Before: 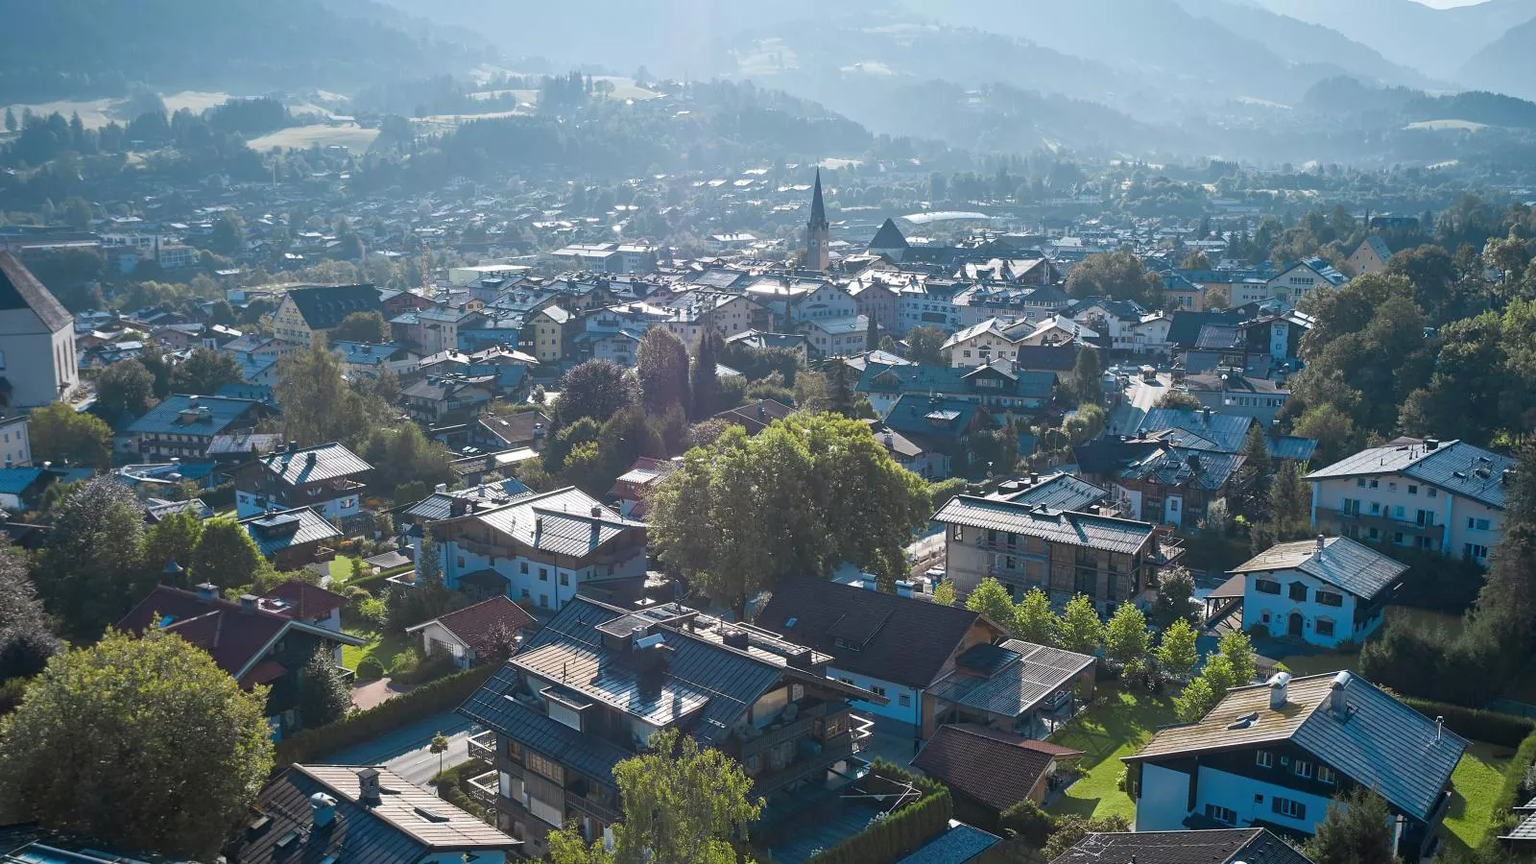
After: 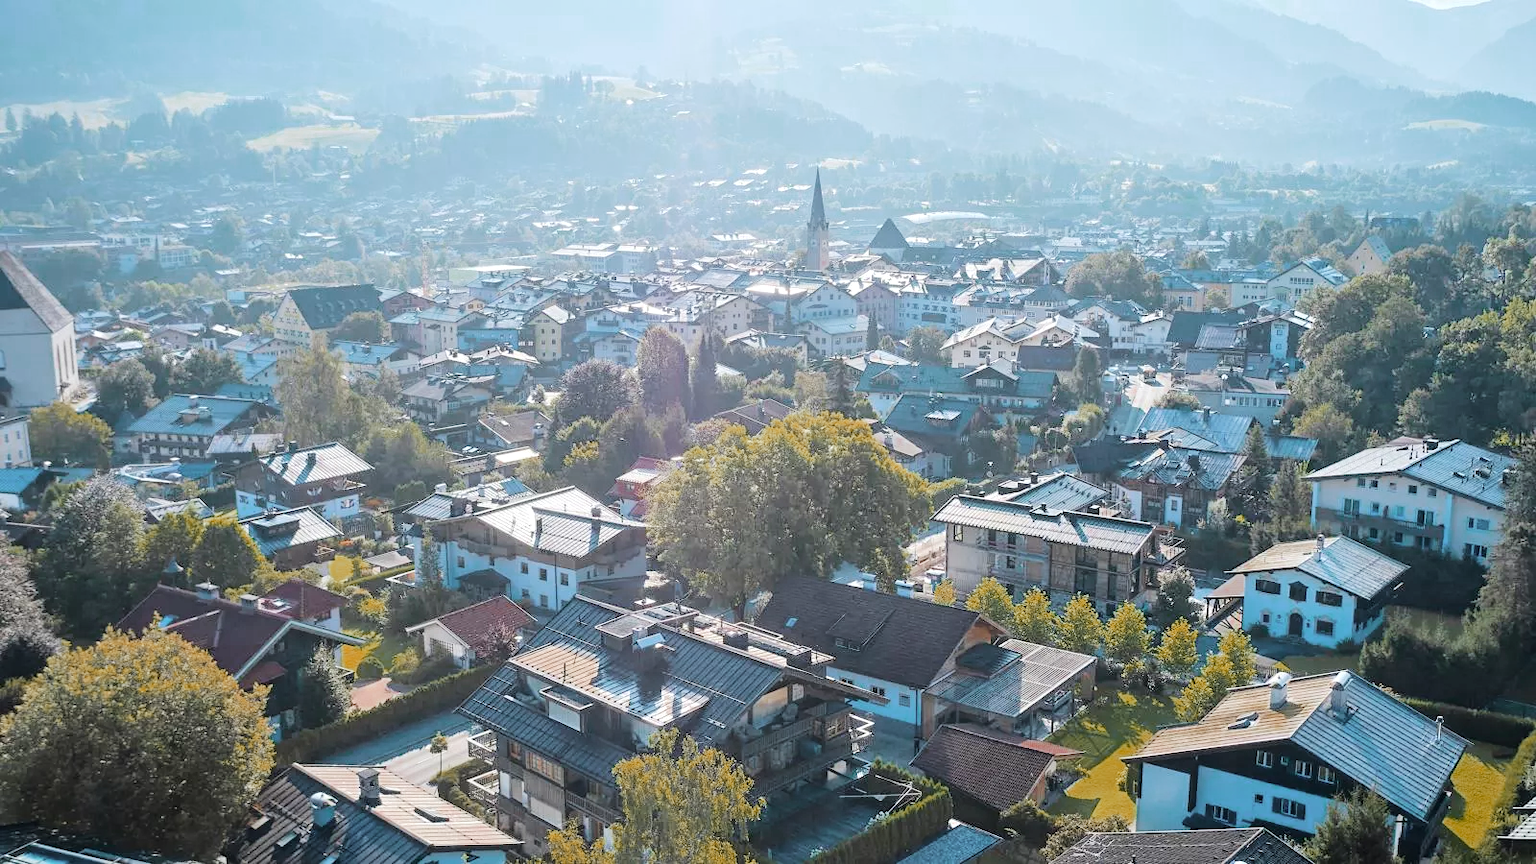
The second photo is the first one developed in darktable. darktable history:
color zones: curves: ch0 [(0, 0.299) (0.25, 0.383) (0.456, 0.352) (0.736, 0.571)]; ch1 [(0, 0.63) (0.151, 0.568) (0.254, 0.416) (0.47, 0.558) (0.732, 0.37) (0.909, 0.492)]; ch2 [(0.004, 0.604) (0.158, 0.443) (0.257, 0.403) (0.761, 0.468)]
tone equalizer: -7 EV 0.158 EV, -6 EV 0.583 EV, -5 EV 1.17 EV, -4 EV 1.33 EV, -3 EV 1.14 EV, -2 EV 0.6 EV, -1 EV 0.162 EV, edges refinement/feathering 500, mask exposure compensation -1.57 EV, preserve details no
shadows and highlights: shadows 36.89, highlights -26.6, soften with gaussian
